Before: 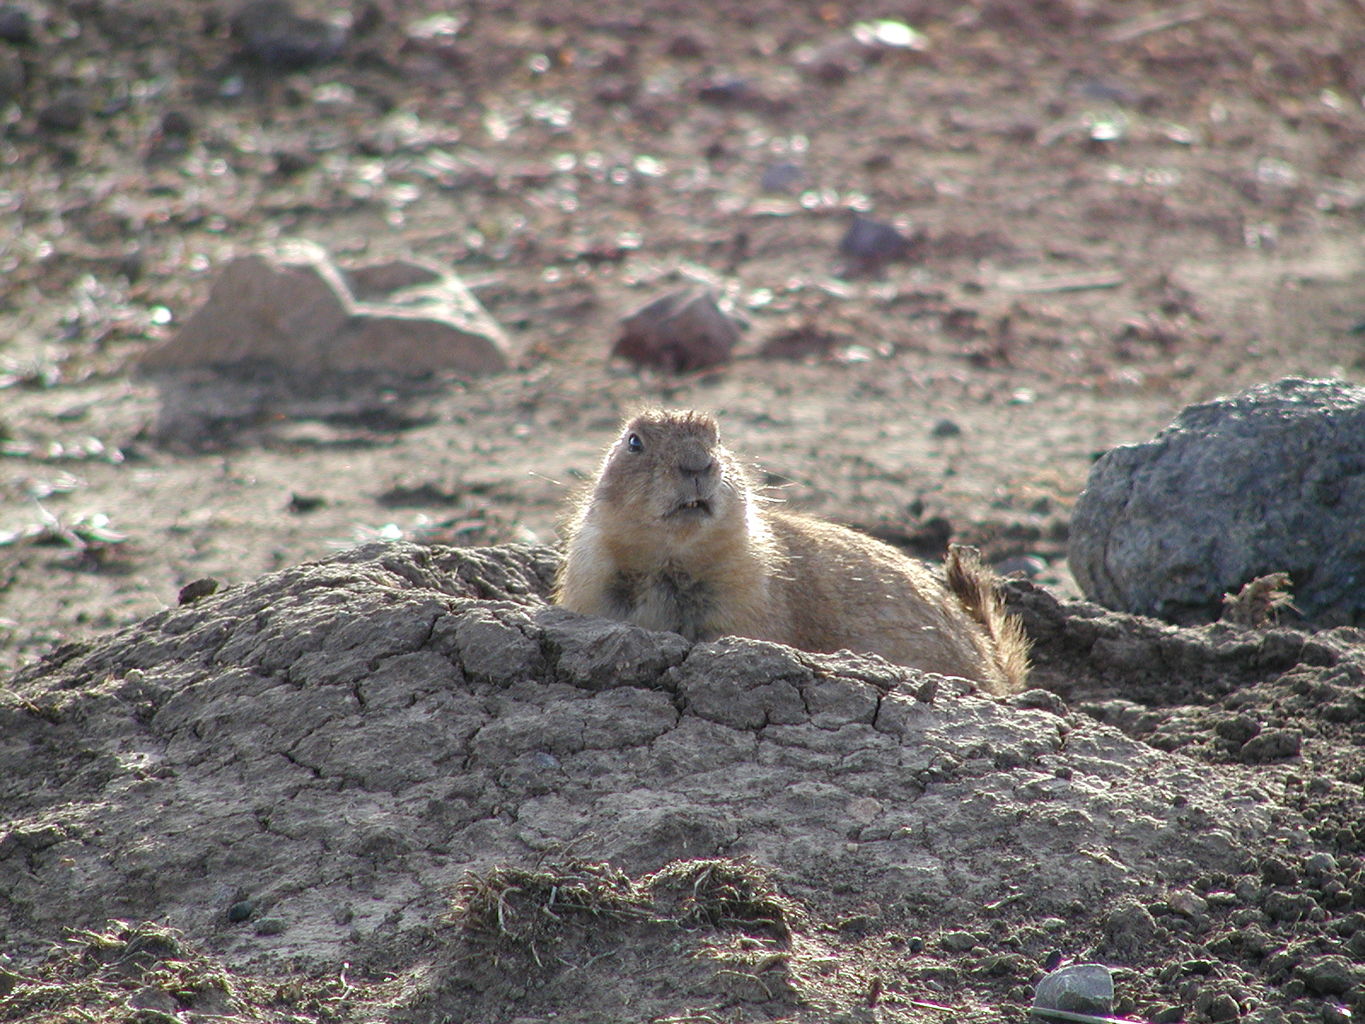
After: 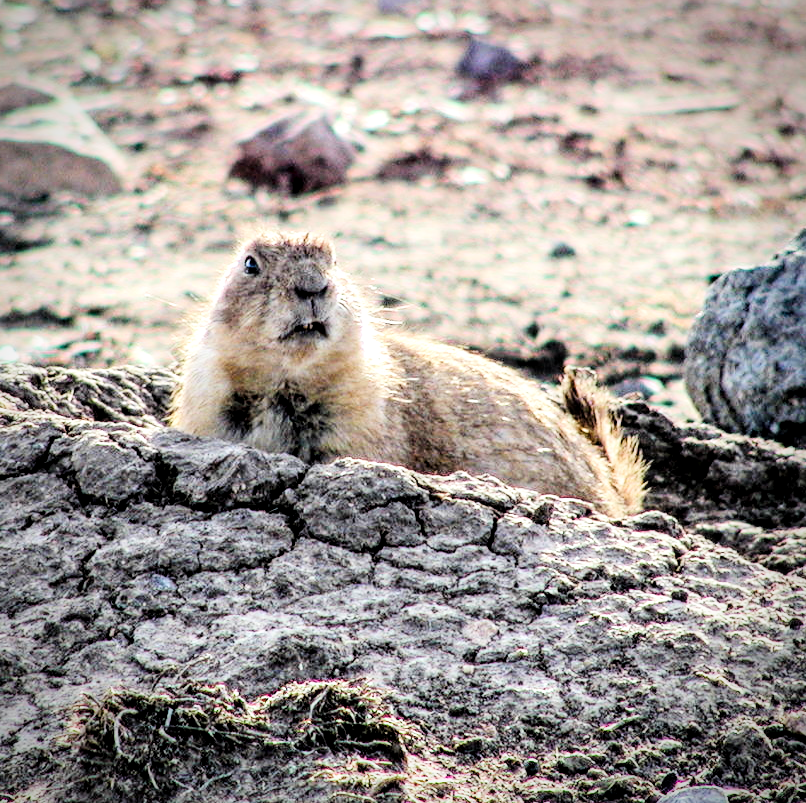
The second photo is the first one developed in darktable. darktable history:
vignetting: saturation -0.018
color zones: curves: ch0 [(0, 0.5) (0.143, 0.5) (0.286, 0.5) (0.429, 0.5) (0.571, 0.5) (0.714, 0.476) (0.857, 0.5) (1, 0.5)]; ch2 [(0, 0.5) (0.143, 0.5) (0.286, 0.5) (0.429, 0.5) (0.571, 0.5) (0.714, 0.487) (0.857, 0.5) (1, 0.5)]
local contrast: detail 142%
tone curve: curves: ch0 [(0, 0) (0.004, 0) (0.133, 0.071) (0.325, 0.456) (0.832, 0.957) (1, 1)], color space Lab, linked channels, preserve colors none
contrast equalizer: octaves 7, y [[0.5, 0.5, 0.544, 0.569, 0.5, 0.5], [0.5 ×6], [0.5 ×6], [0 ×6], [0 ×6]]
tone equalizer: edges refinement/feathering 500, mask exposure compensation -1.57 EV, preserve details no
filmic rgb: black relative exposure -8.01 EV, white relative exposure 4.06 EV, hardness 4.16, latitude 49.79%, contrast 1.1, add noise in highlights 0.001, preserve chrominance no, color science v3 (2019), use custom middle-gray values true, contrast in highlights soft
crop and rotate: left 28.202%, top 17.434%, right 12.722%, bottom 4.087%
